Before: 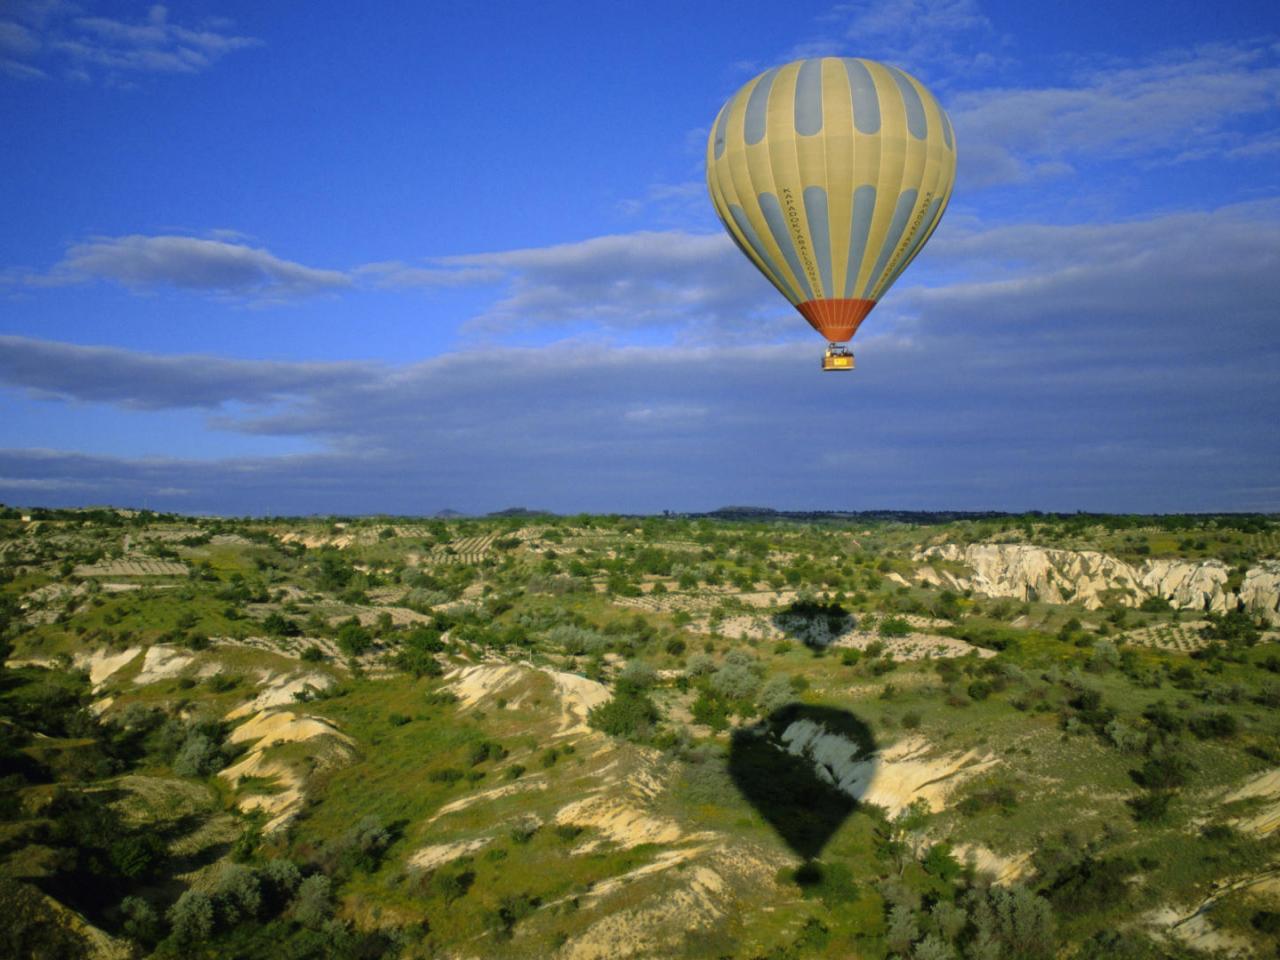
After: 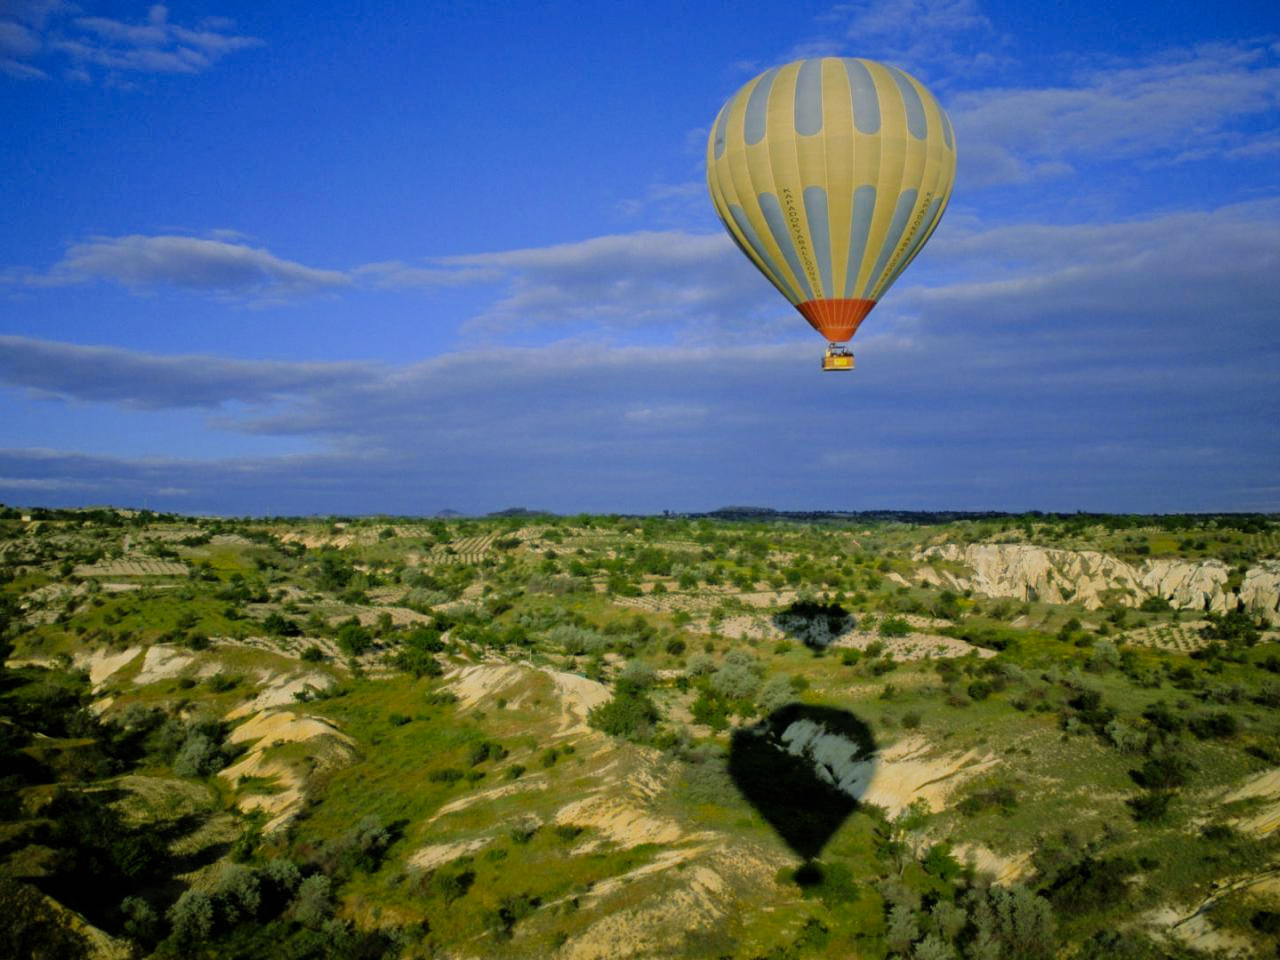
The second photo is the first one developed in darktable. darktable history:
filmic rgb: black relative exposure -7.65 EV, white relative exposure 4.56 EV, hardness 3.61
contrast brightness saturation: contrast 0.04, saturation 0.16
